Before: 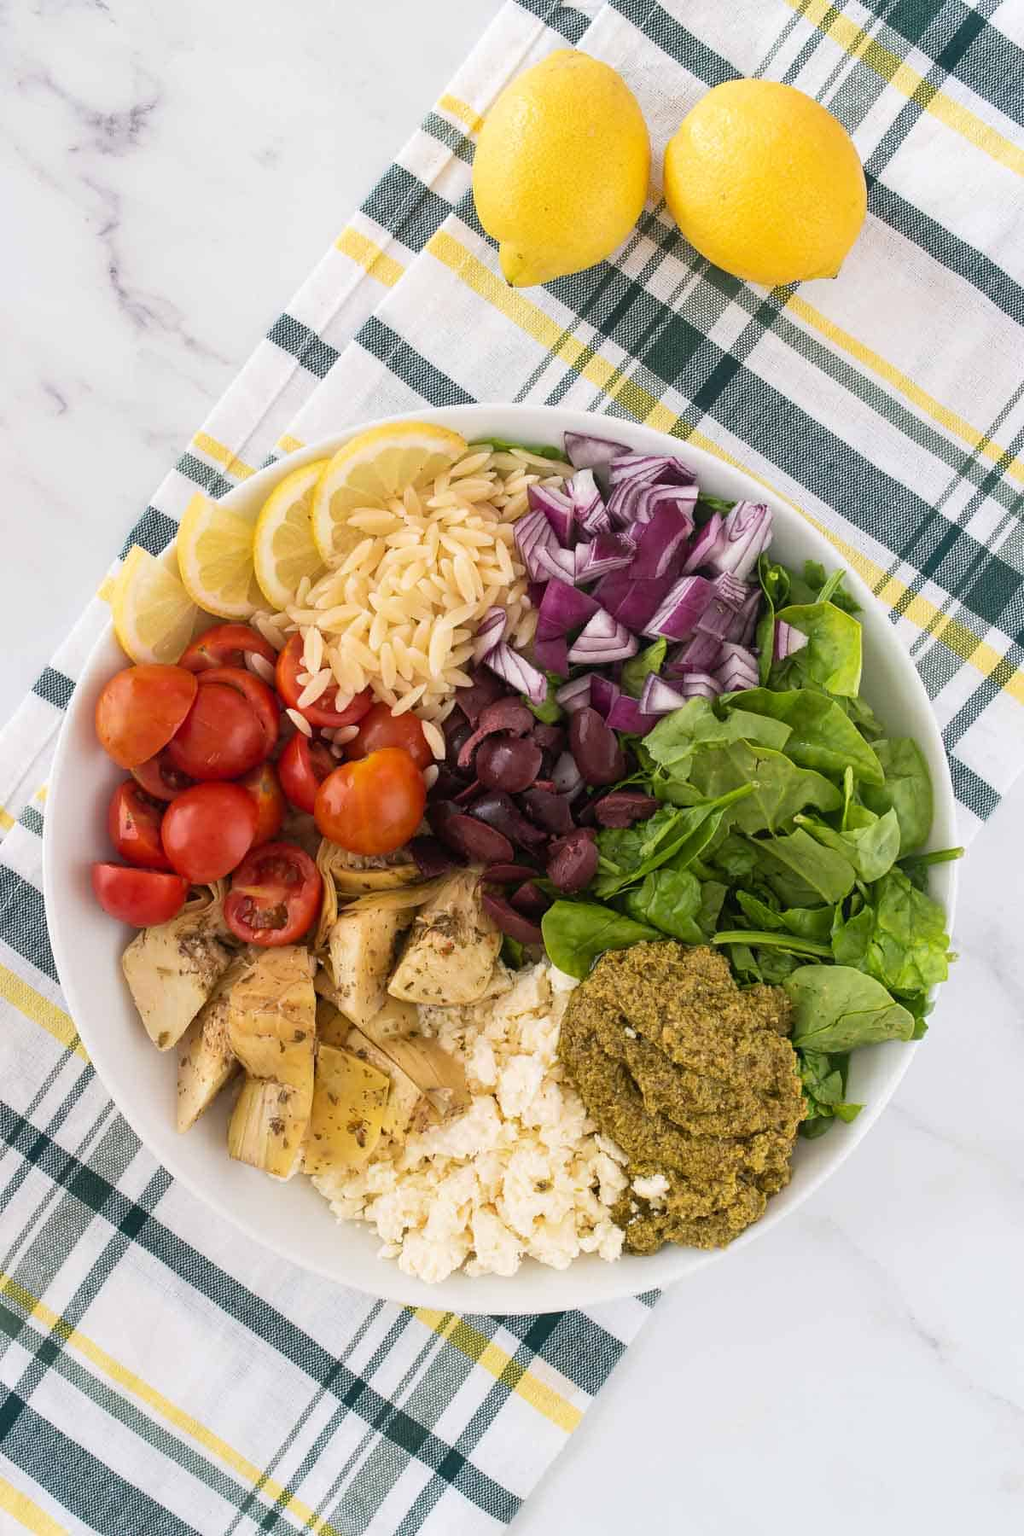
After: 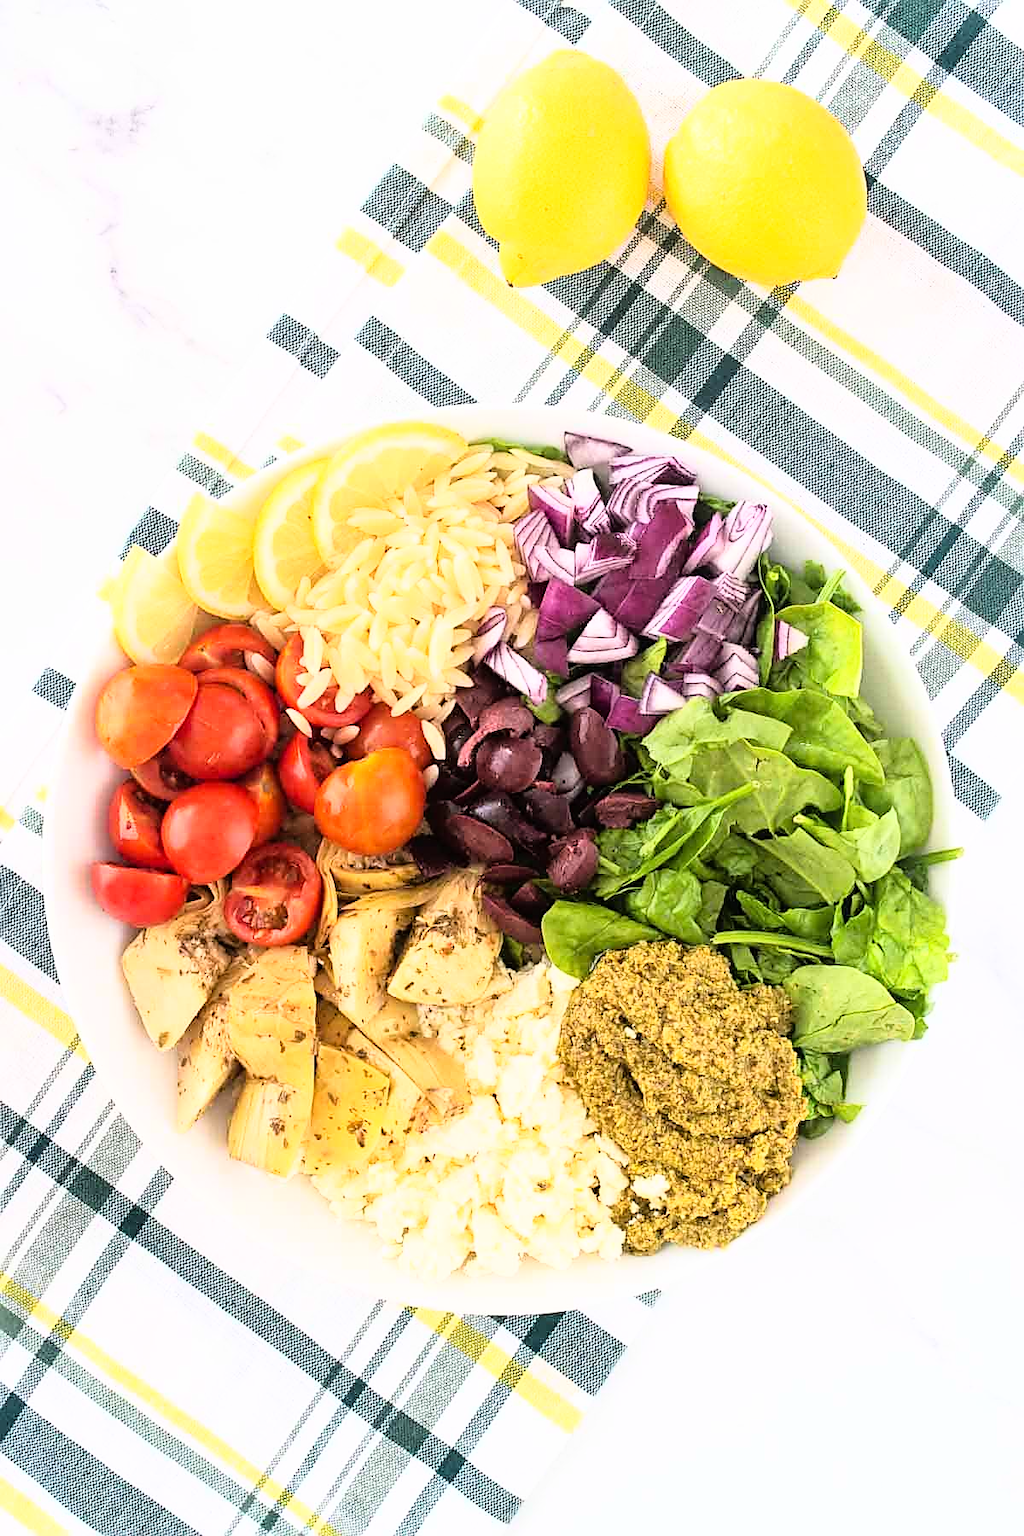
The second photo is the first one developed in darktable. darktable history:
base curve: curves: ch0 [(0, 0) (0.012, 0.01) (0.073, 0.168) (0.31, 0.711) (0.645, 0.957) (1, 1)]
sharpen: on, module defaults
